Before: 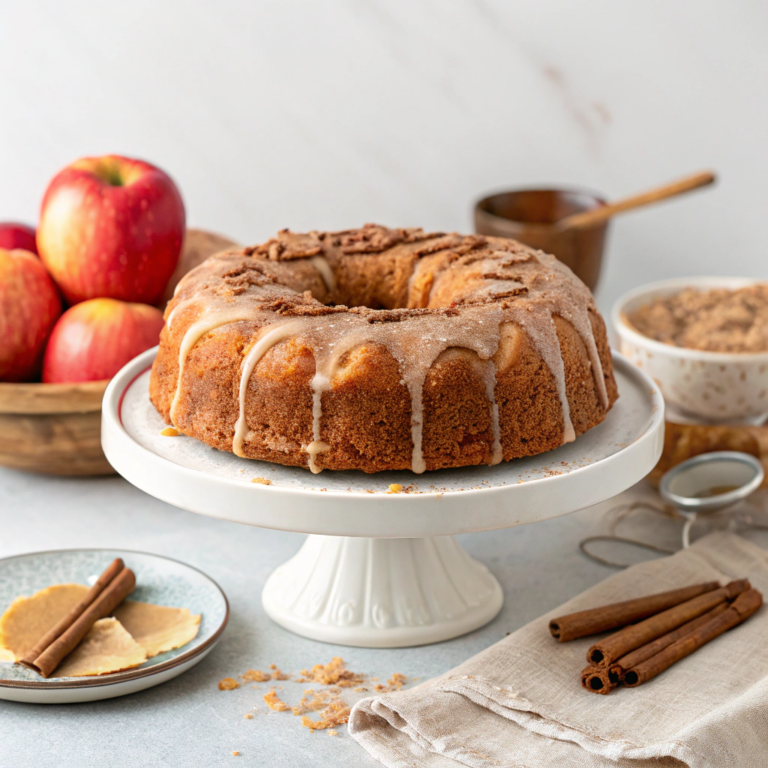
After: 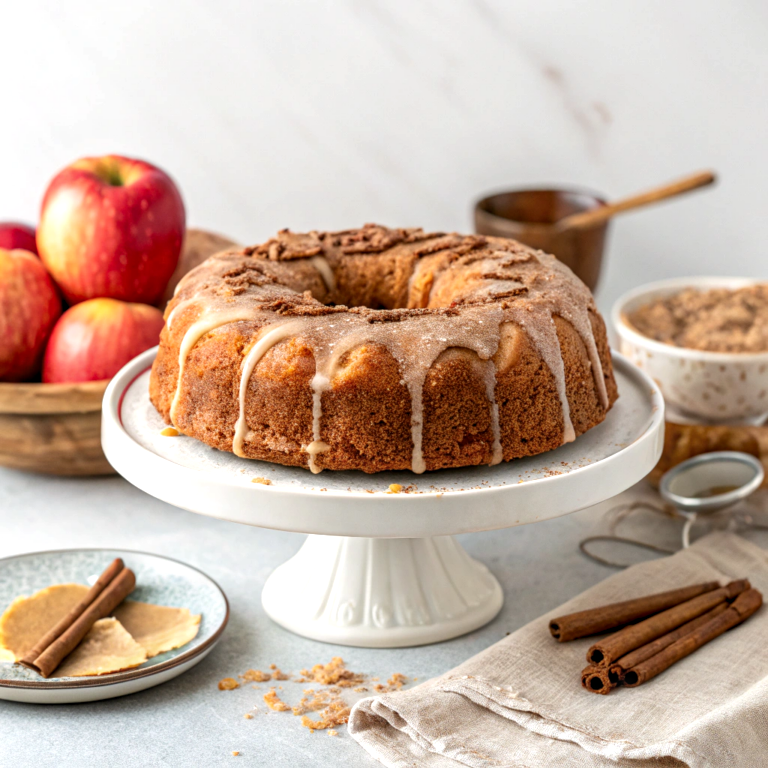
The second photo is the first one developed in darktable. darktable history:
local contrast: on, module defaults
levels: gray 50.75%, levels [0.016, 0.484, 0.953]
